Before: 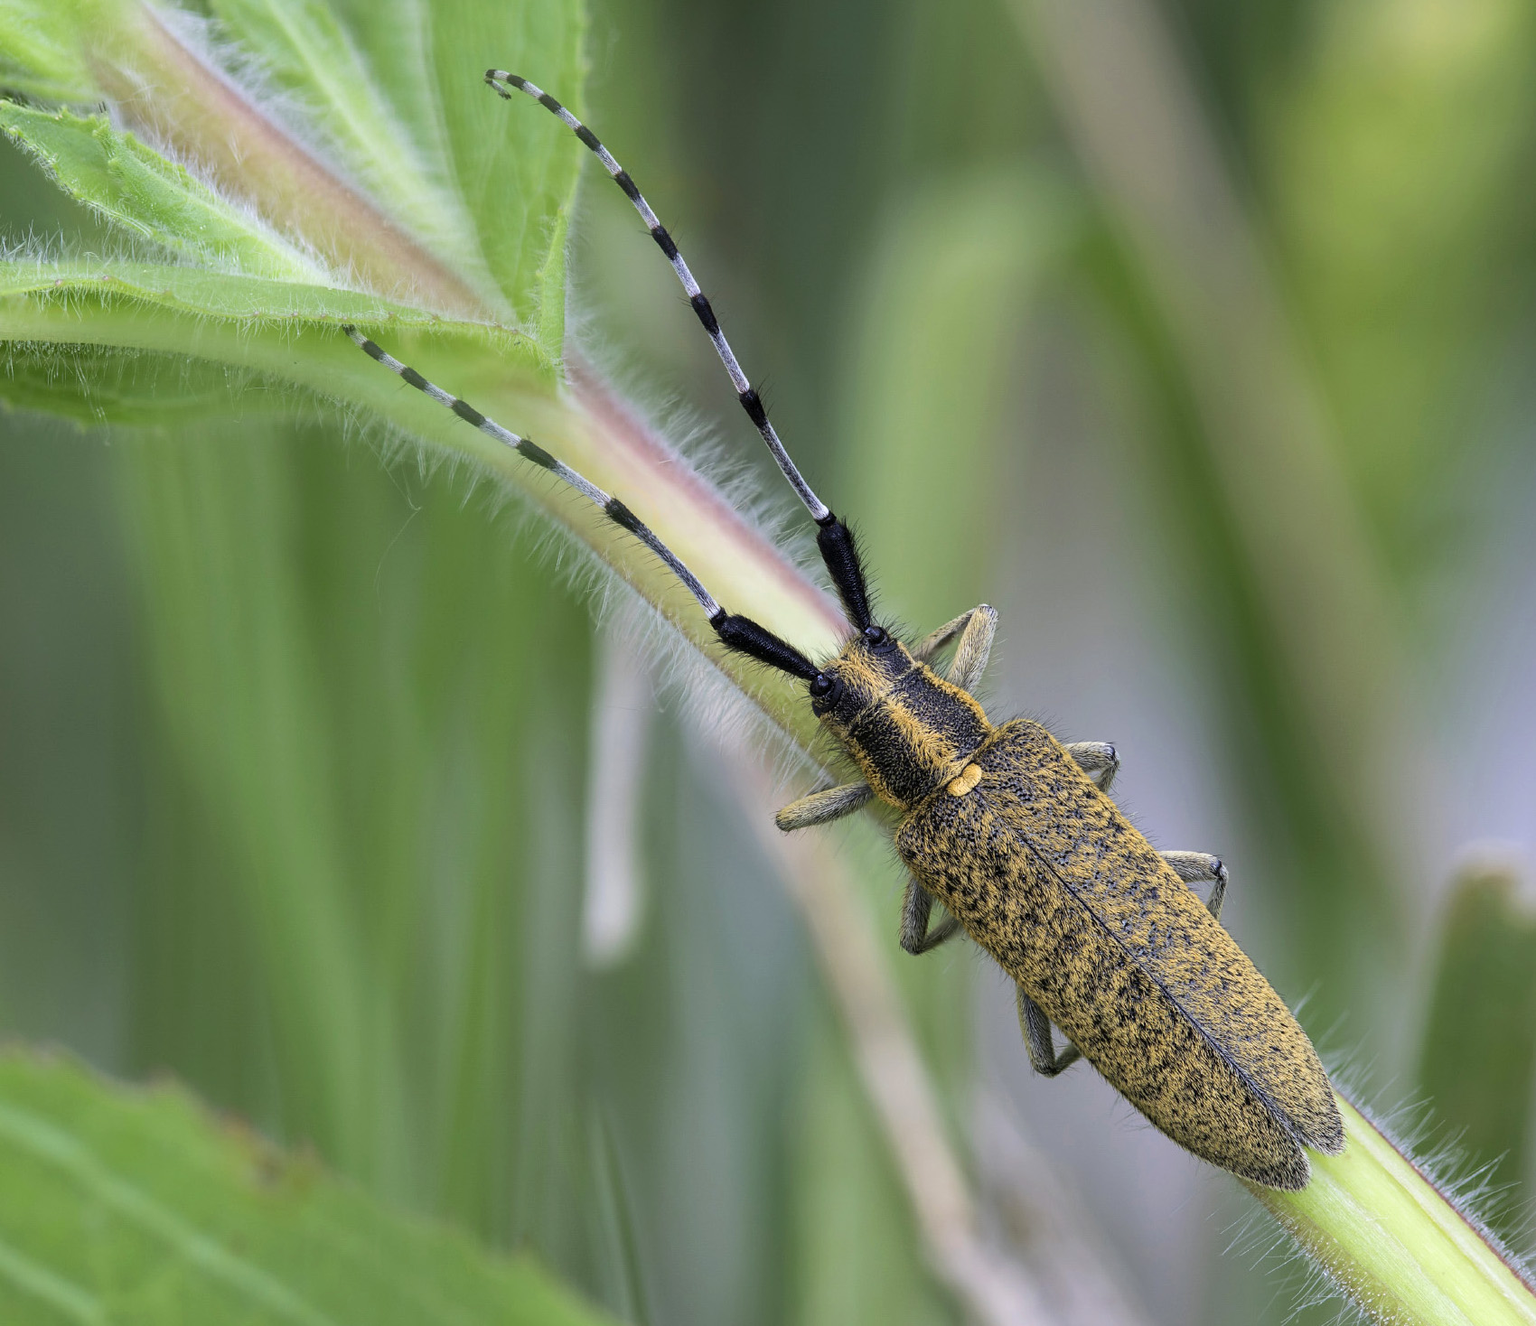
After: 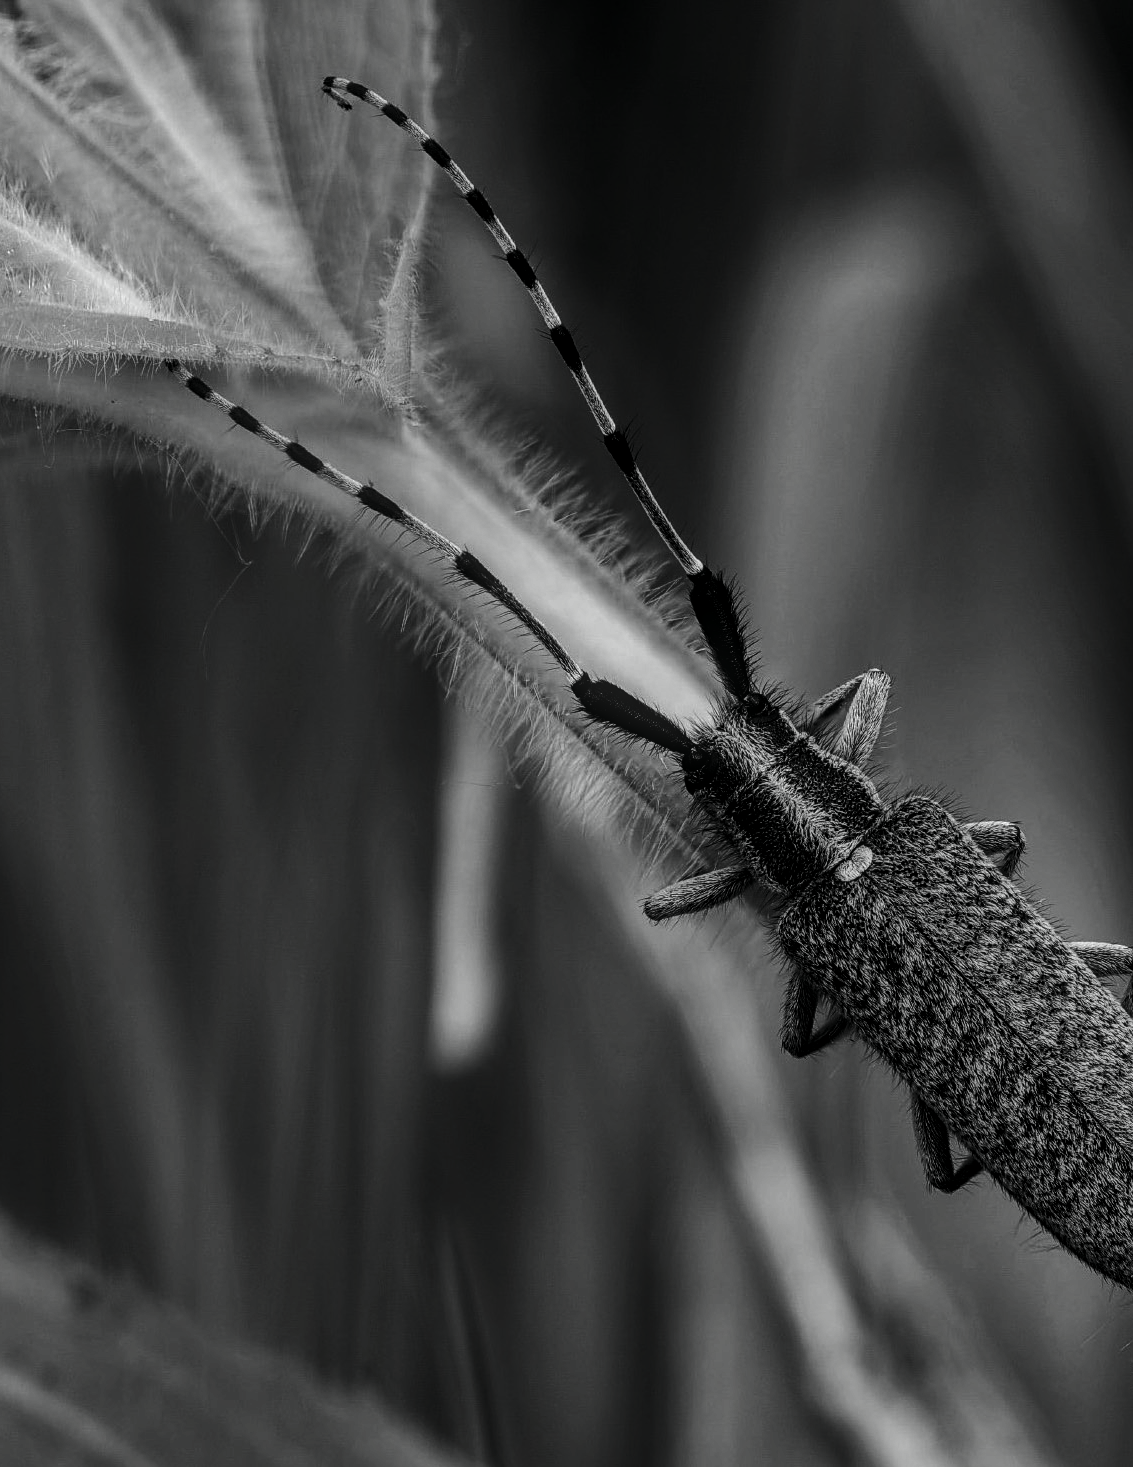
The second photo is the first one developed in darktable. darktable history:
crop and rotate: left 12.673%, right 20.66%
tone curve: curves: ch0 [(0, 0) (0.105, 0.068) (0.181, 0.14) (0.28, 0.259) (0.384, 0.404) (0.485, 0.531) (0.638, 0.681) (0.87, 0.883) (1, 0.977)]; ch1 [(0, 0) (0.161, 0.092) (0.35, 0.33) (0.379, 0.401) (0.456, 0.469) (0.501, 0.499) (0.516, 0.524) (0.562, 0.569) (0.635, 0.646) (1, 1)]; ch2 [(0, 0) (0.371, 0.362) (0.437, 0.437) (0.5, 0.5) (0.53, 0.524) (0.56, 0.561) (0.622, 0.606) (1, 1)], color space Lab, independent channels, preserve colors none
local contrast: highlights 0%, shadows 0%, detail 133%
contrast brightness saturation: contrast -0.03, brightness -0.59, saturation -1
sharpen: amount 0.2
